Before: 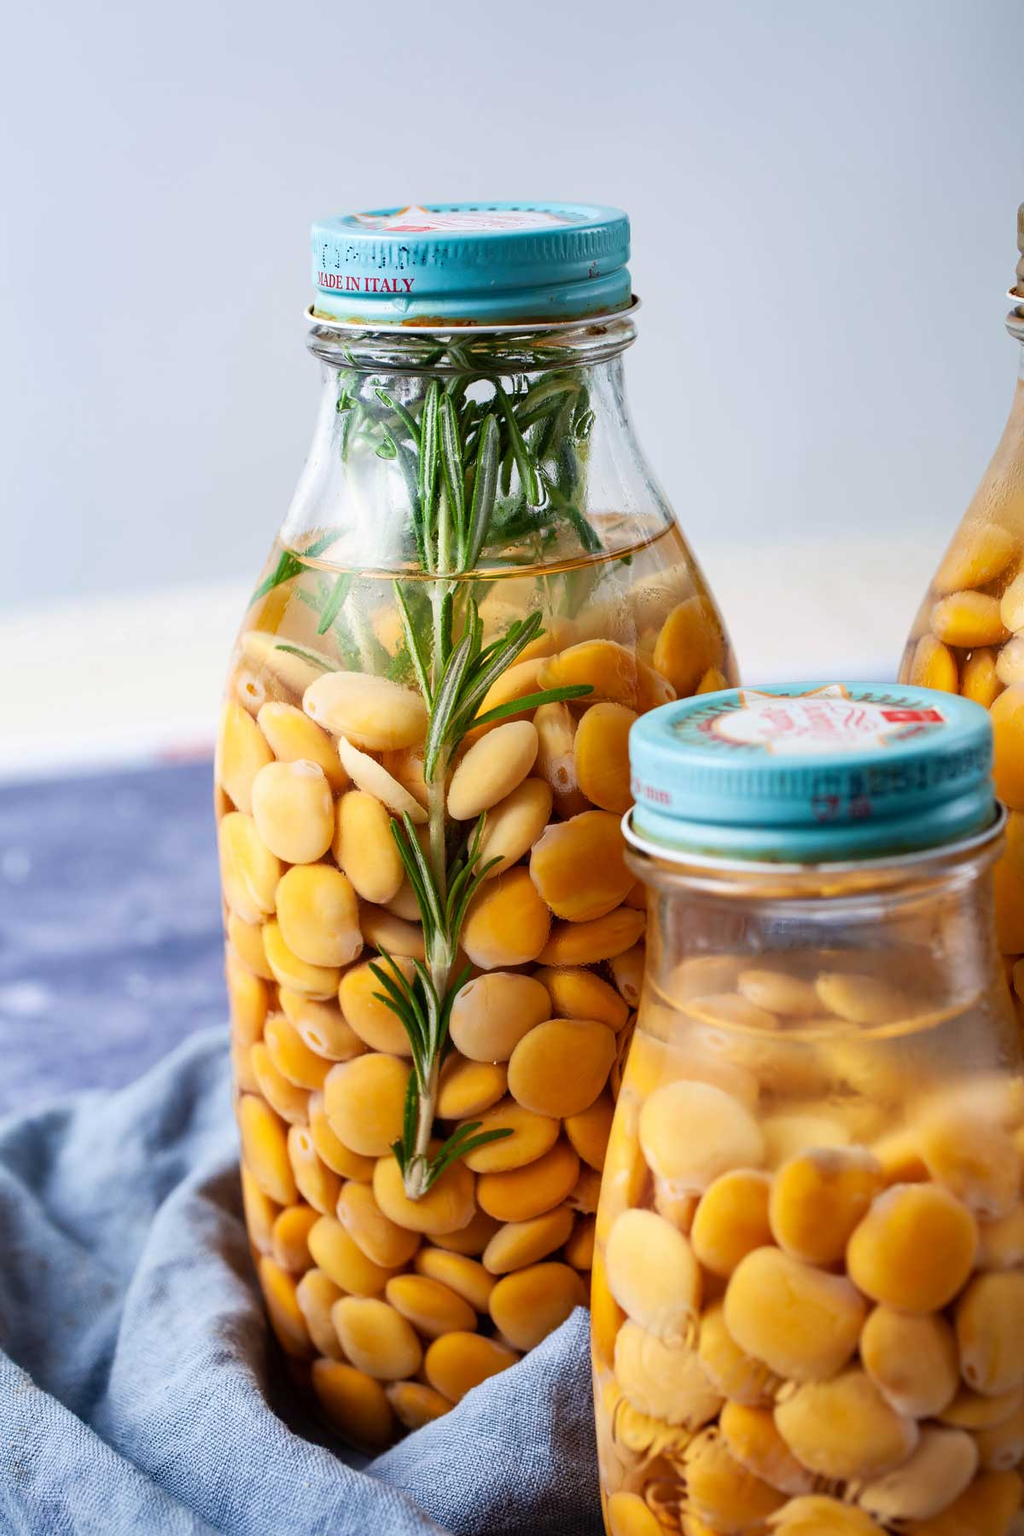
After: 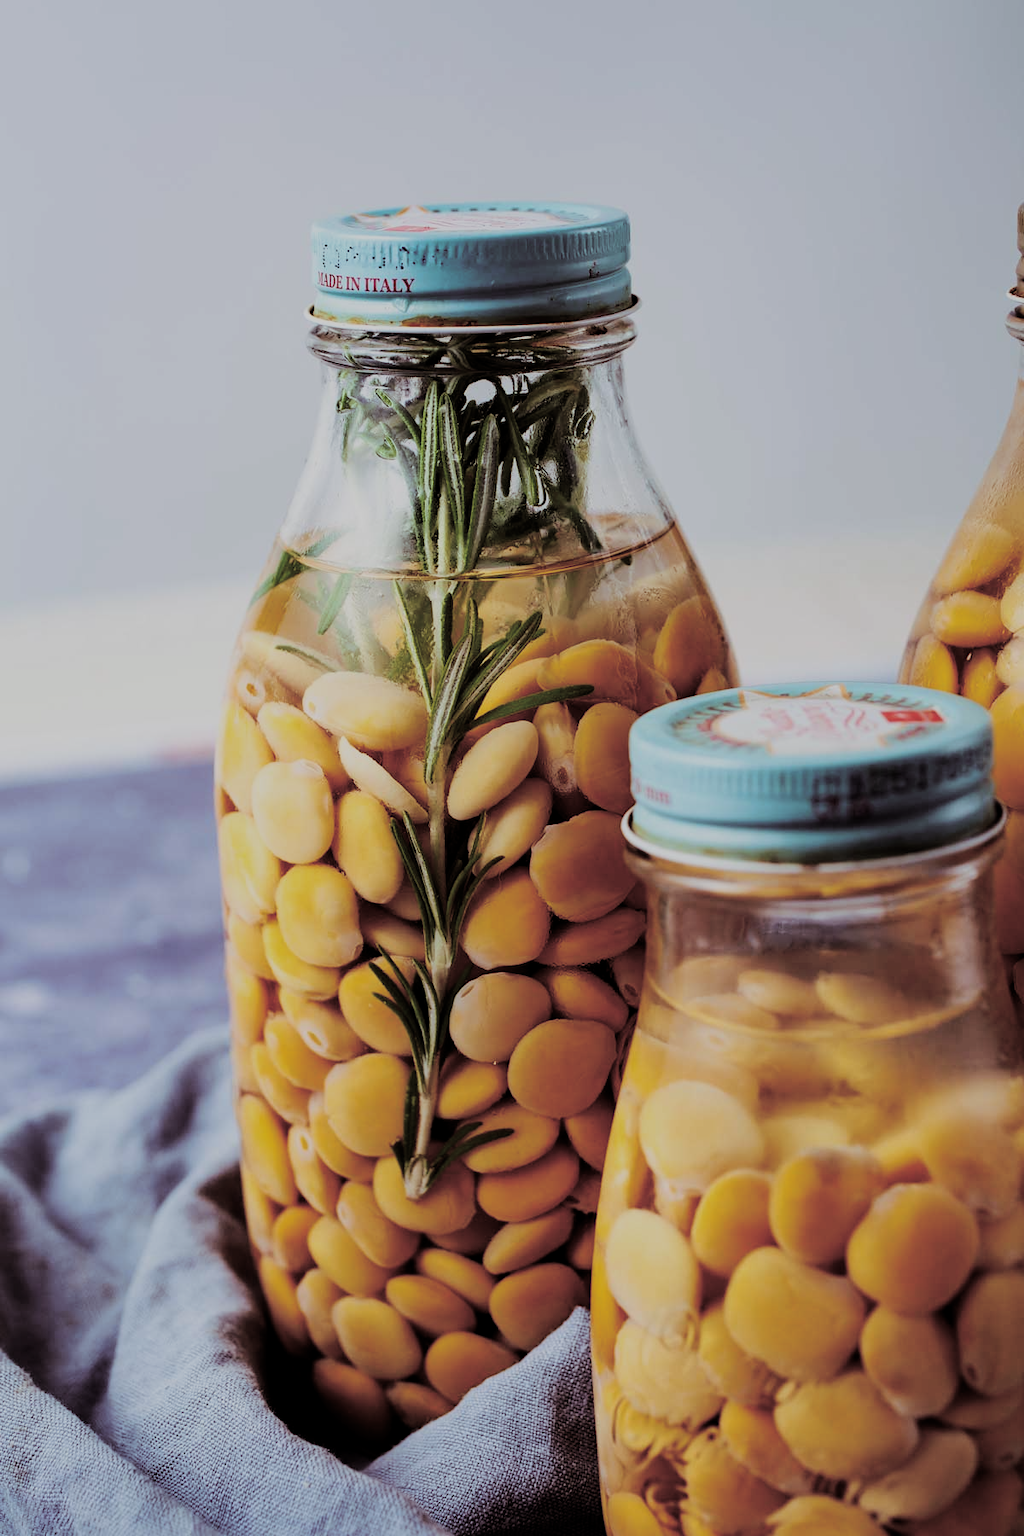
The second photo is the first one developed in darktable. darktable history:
split-toning: shadows › saturation 0.24, highlights › hue 54°, highlights › saturation 0.24
tone curve: curves: ch0 [(0, 0) (0.003, 0.008) (0.011, 0.017) (0.025, 0.027) (0.044, 0.043) (0.069, 0.059) (0.1, 0.086) (0.136, 0.112) (0.177, 0.152) (0.224, 0.203) (0.277, 0.277) (0.335, 0.346) (0.399, 0.439) (0.468, 0.527) (0.543, 0.613) (0.623, 0.693) (0.709, 0.787) (0.801, 0.863) (0.898, 0.927) (1, 1)], preserve colors none
filmic rgb: middle gray luminance 30%, black relative exposure -9 EV, white relative exposure 7 EV, threshold 6 EV, target black luminance 0%, hardness 2.94, latitude 2.04%, contrast 0.963, highlights saturation mix 5%, shadows ↔ highlights balance 12.16%, add noise in highlights 0, preserve chrominance no, color science v3 (2019), use custom middle-gray values true, iterations of high-quality reconstruction 0, contrast in highlights soft, enable highlight reconstruction true
